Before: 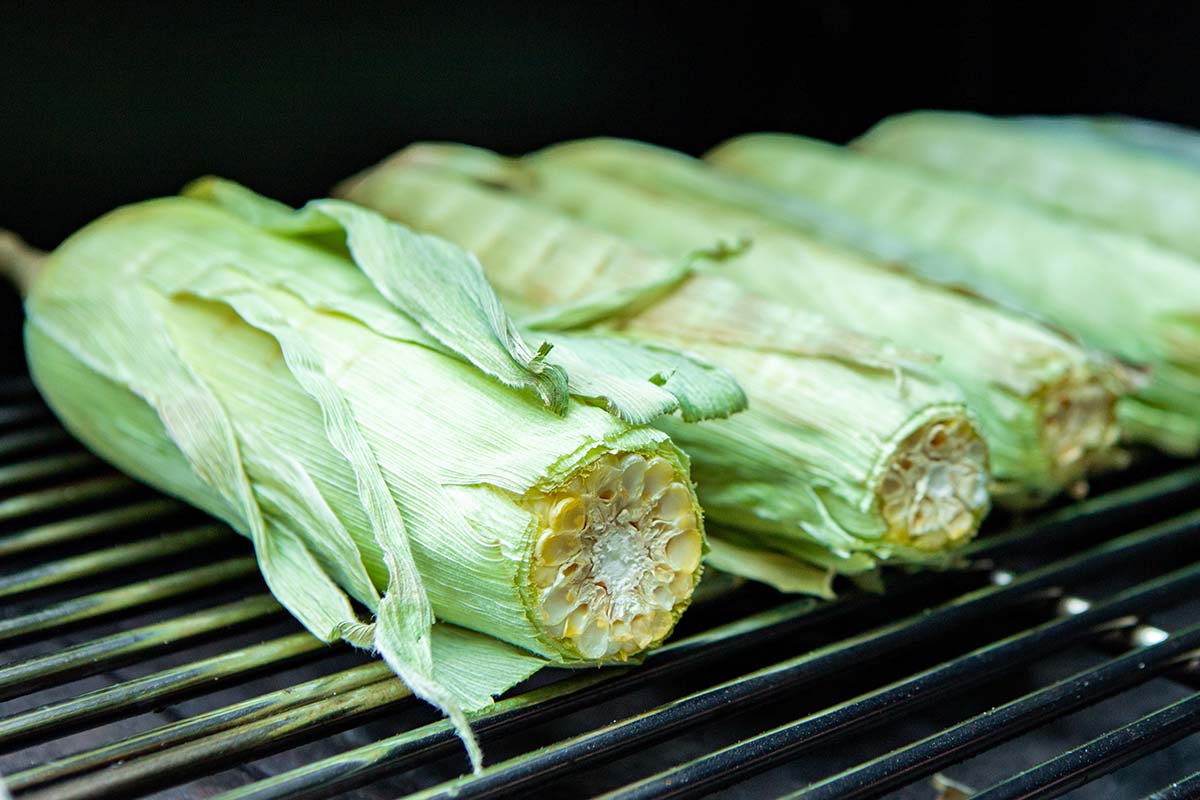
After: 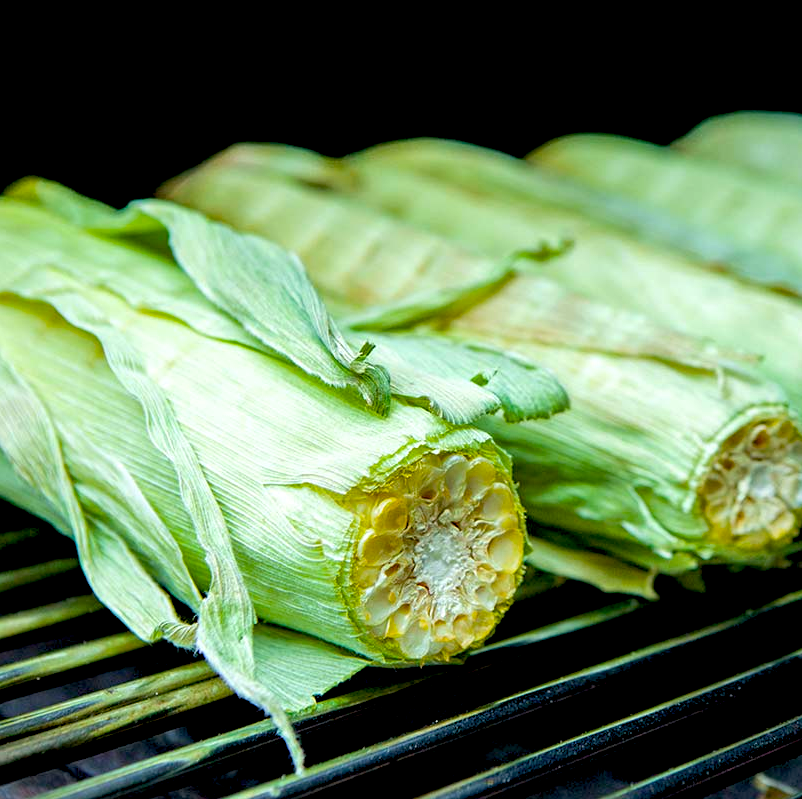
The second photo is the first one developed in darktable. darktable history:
crop and rotate: left 14.88%, right 18.205%
color balance rgb: global offset › luminance -1.439%, perceptual saturation grading › global saturation 19.913%, global vibrance 20%
local contrast: highlights 104%, shadows 100%, detail 119%, midtone range 0.2
